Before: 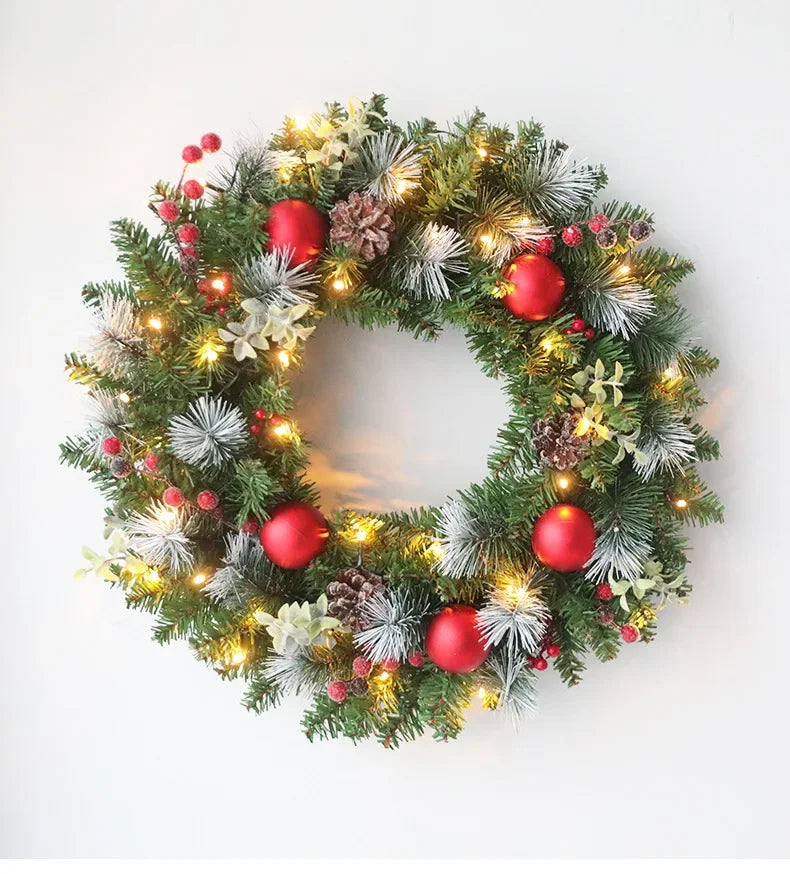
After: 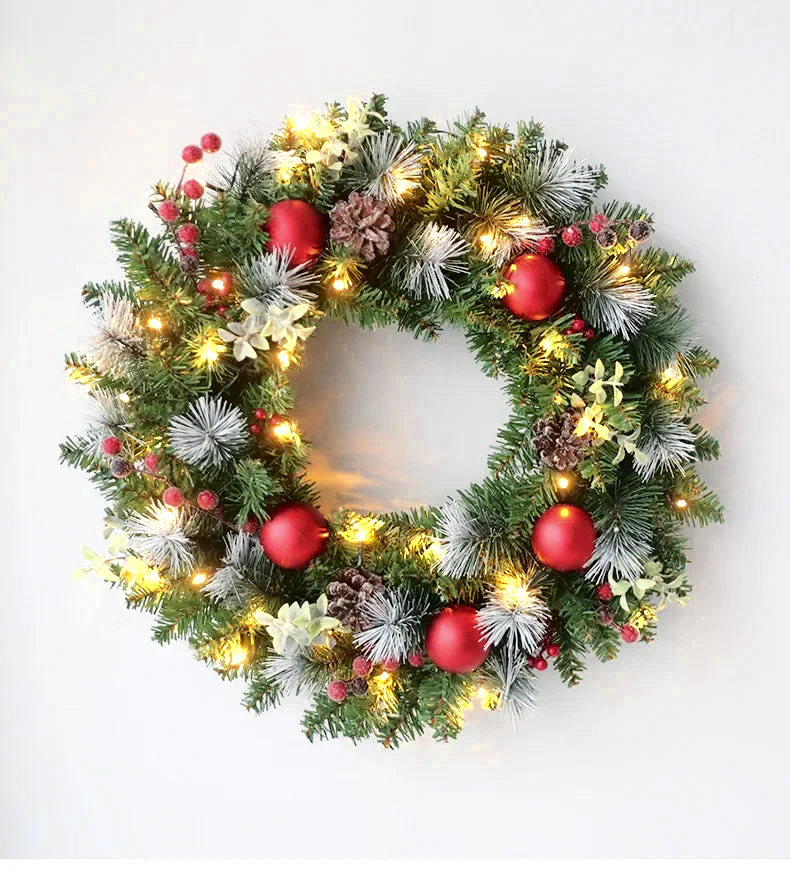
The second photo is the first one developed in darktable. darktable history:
color zones: curves: ch0 [(0, 0.485) (0.178, 0.476) (0.261, 0.623) (0.411, 0.403) (0.708, 0.603) (0.934, 0.412)]; ch1 [(0.003, 0.485) (0.149, 0.496) (0.229, 0.584) (0.326, 0.551) (0.484, 0.262) (0.757, 0.643)]
fill light: exposure -2 EV, width 8.6
